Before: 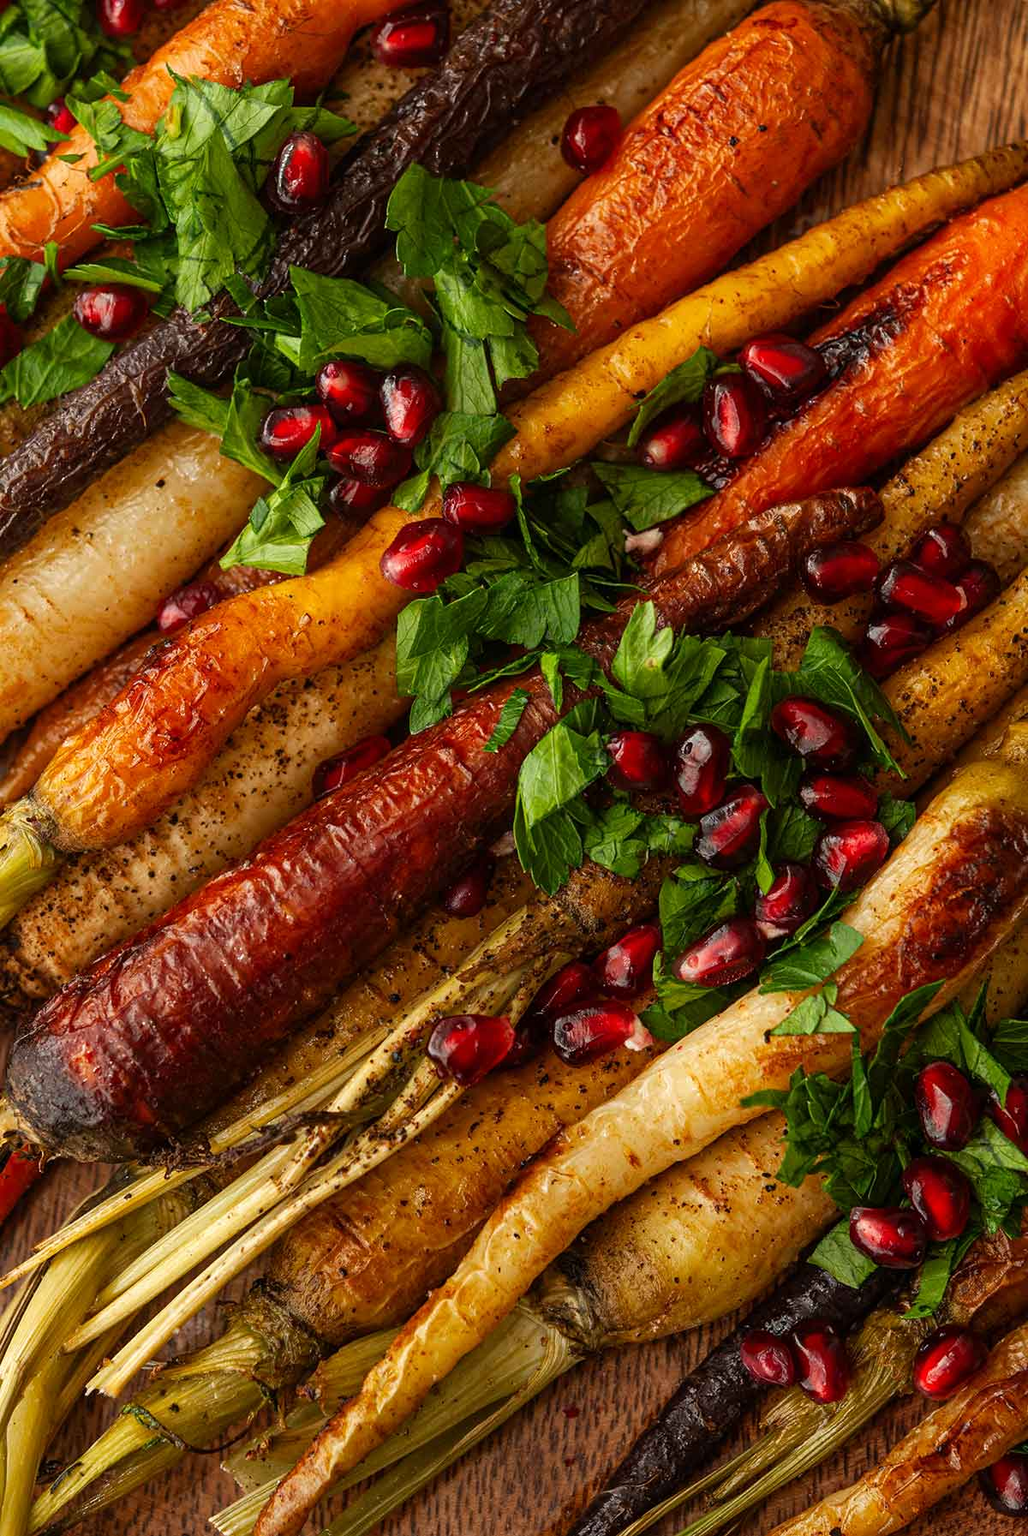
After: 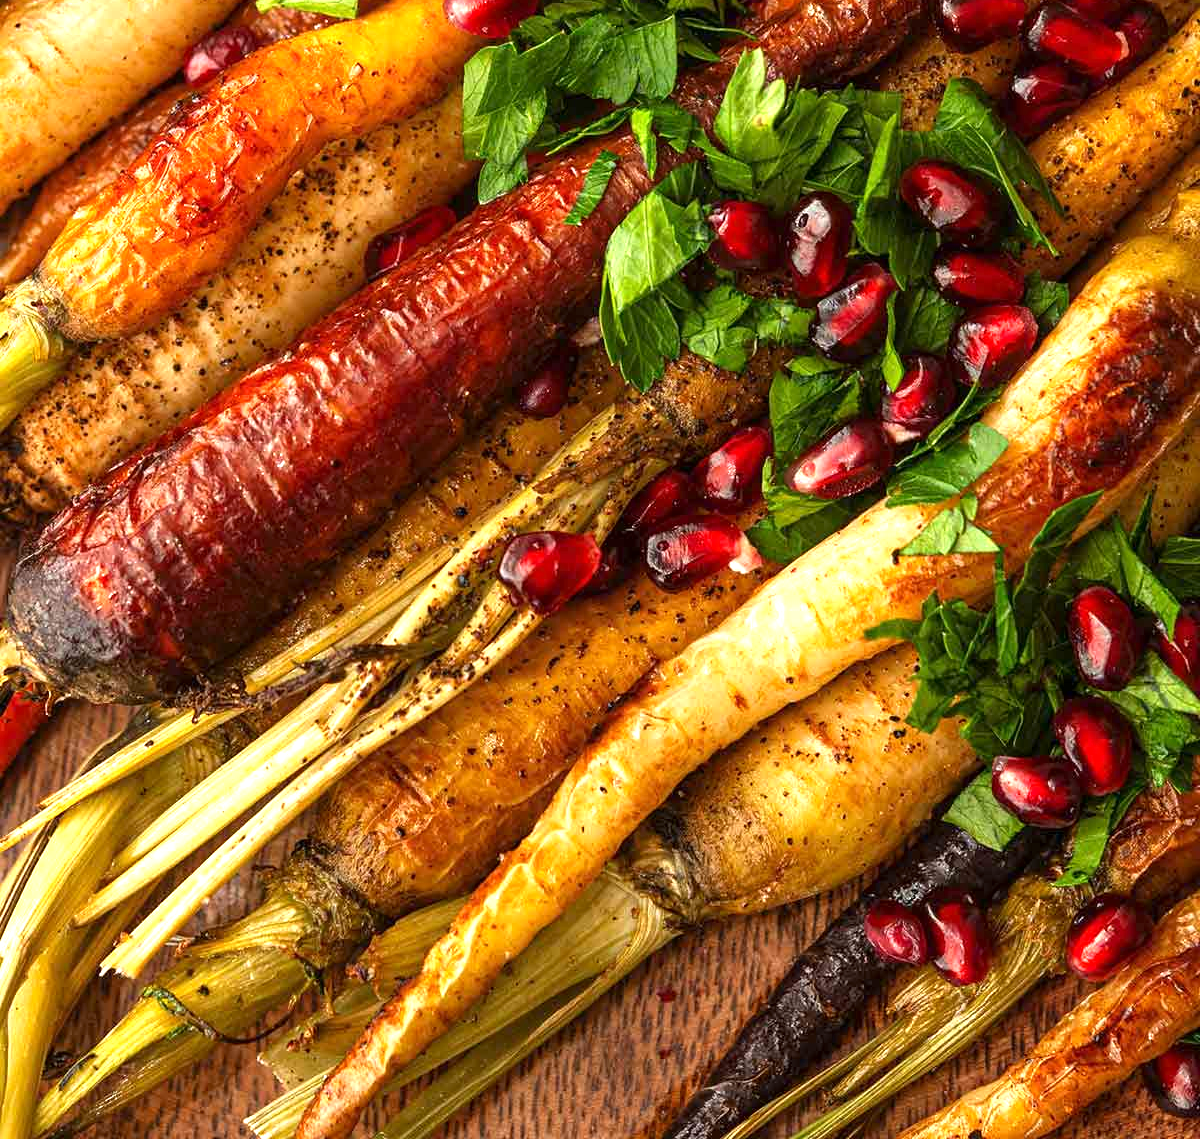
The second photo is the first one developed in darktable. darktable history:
crop and rotate: top 36.435%
exposure: exposure 1 EV, compensate highlight preservation false
